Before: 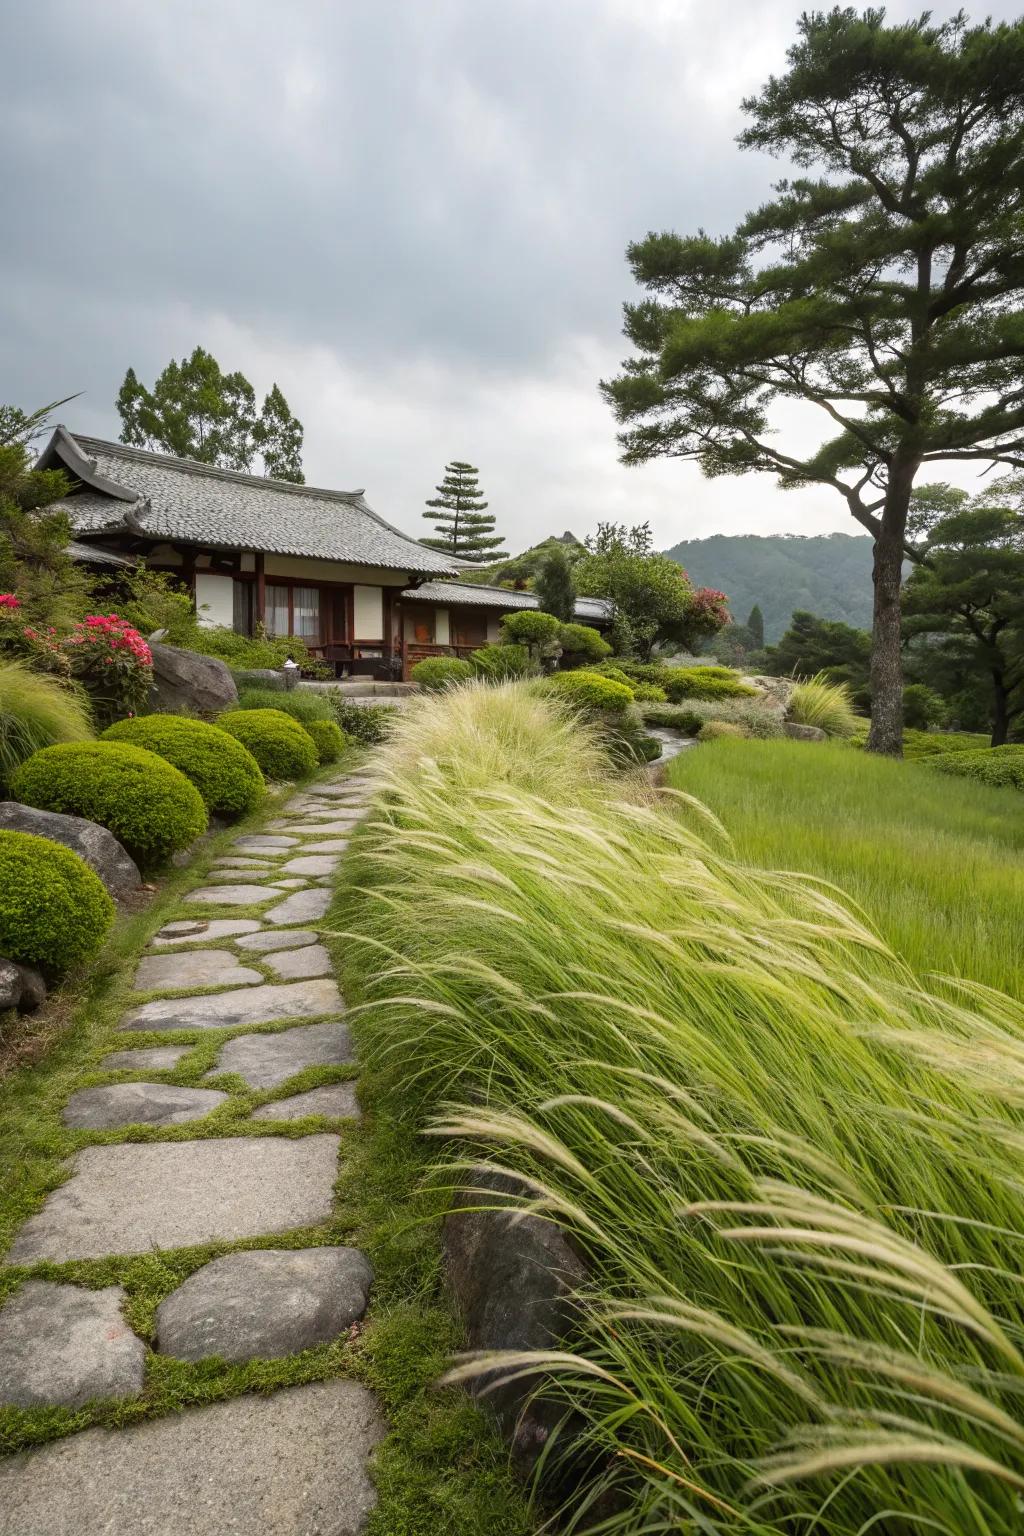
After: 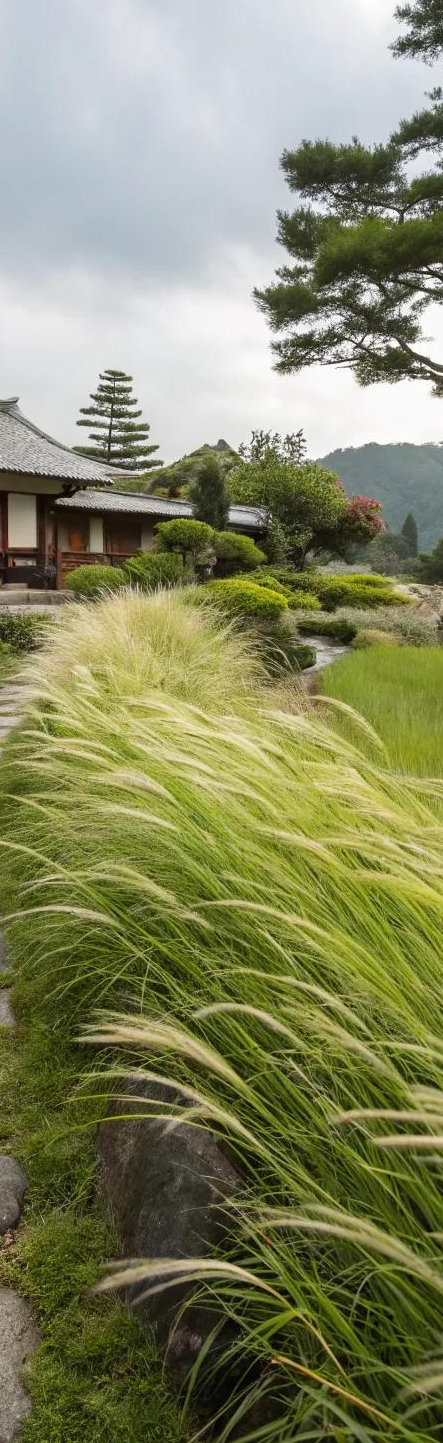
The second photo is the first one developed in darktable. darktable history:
crop: left 33.876%, top 5.996%, right 22.835%
